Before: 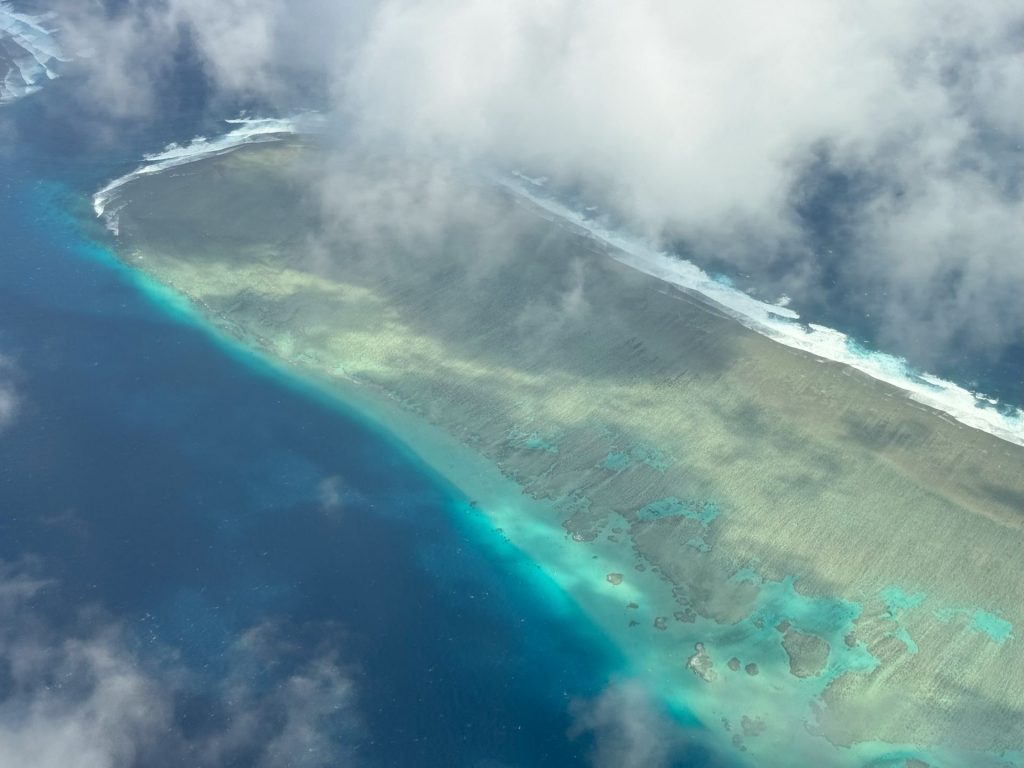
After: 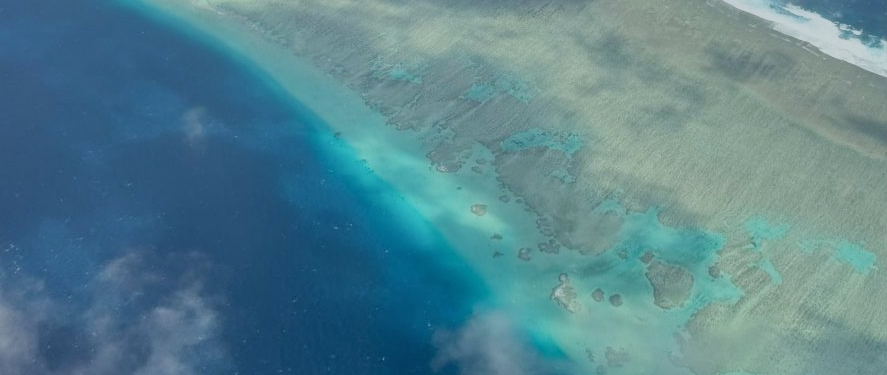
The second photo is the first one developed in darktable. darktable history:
white balance: red 0.967, blue 1.049
crop and rotate: left 13.306%, top 48.129%, bottom 2.928%
shadows and highlights: low approximation 0.01, soften with gaussian
filmic rgb: black relative exposure -16 EV, white relative exposure 6.92 EV, hardness 4.7
